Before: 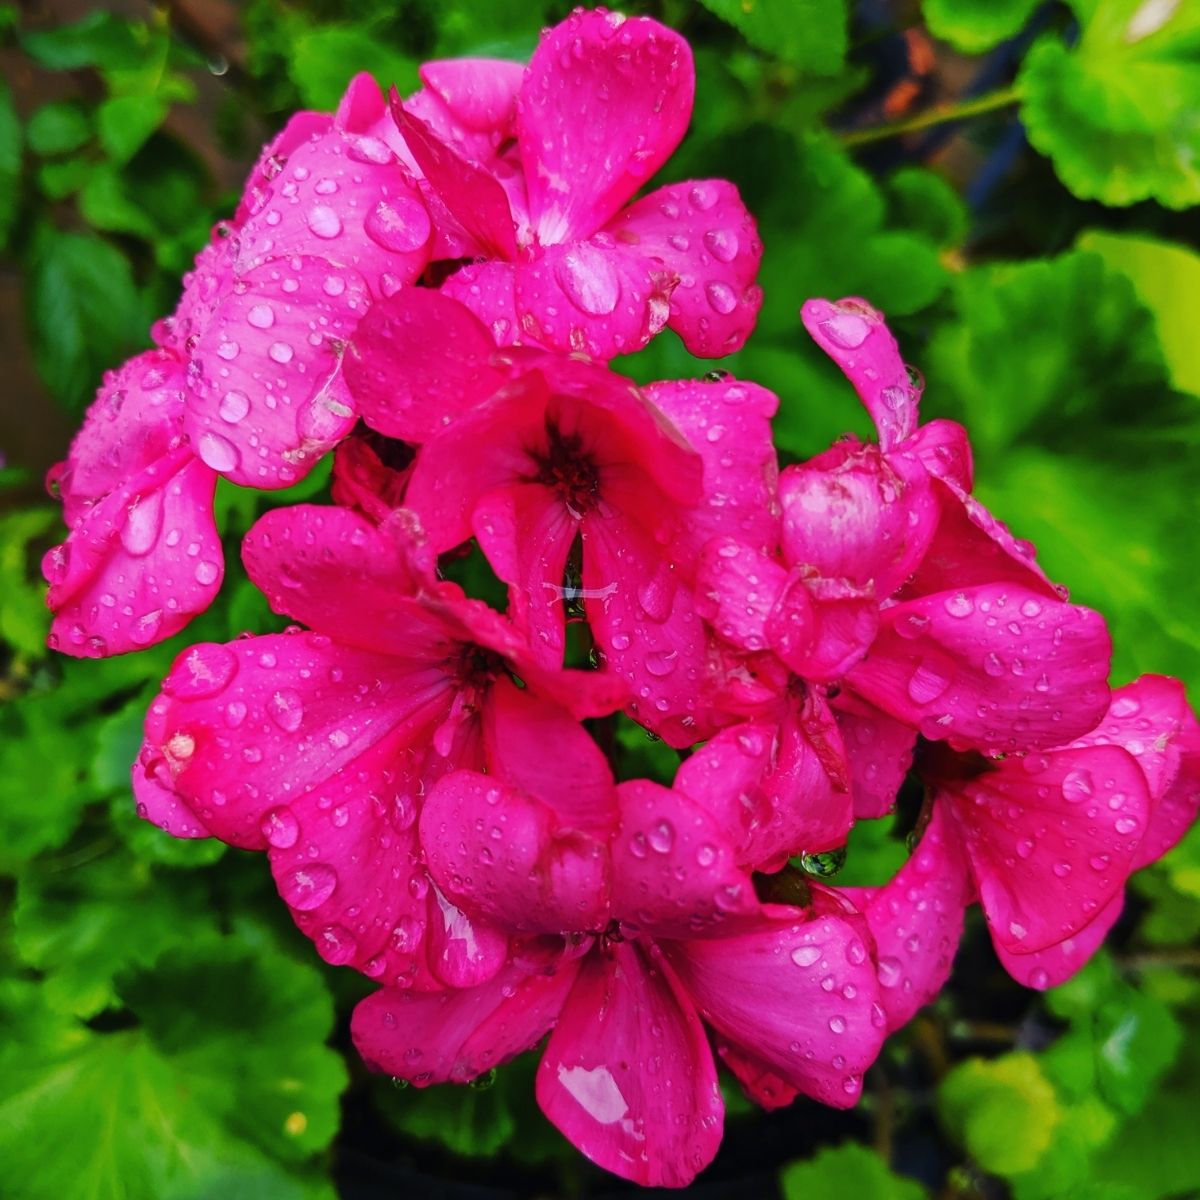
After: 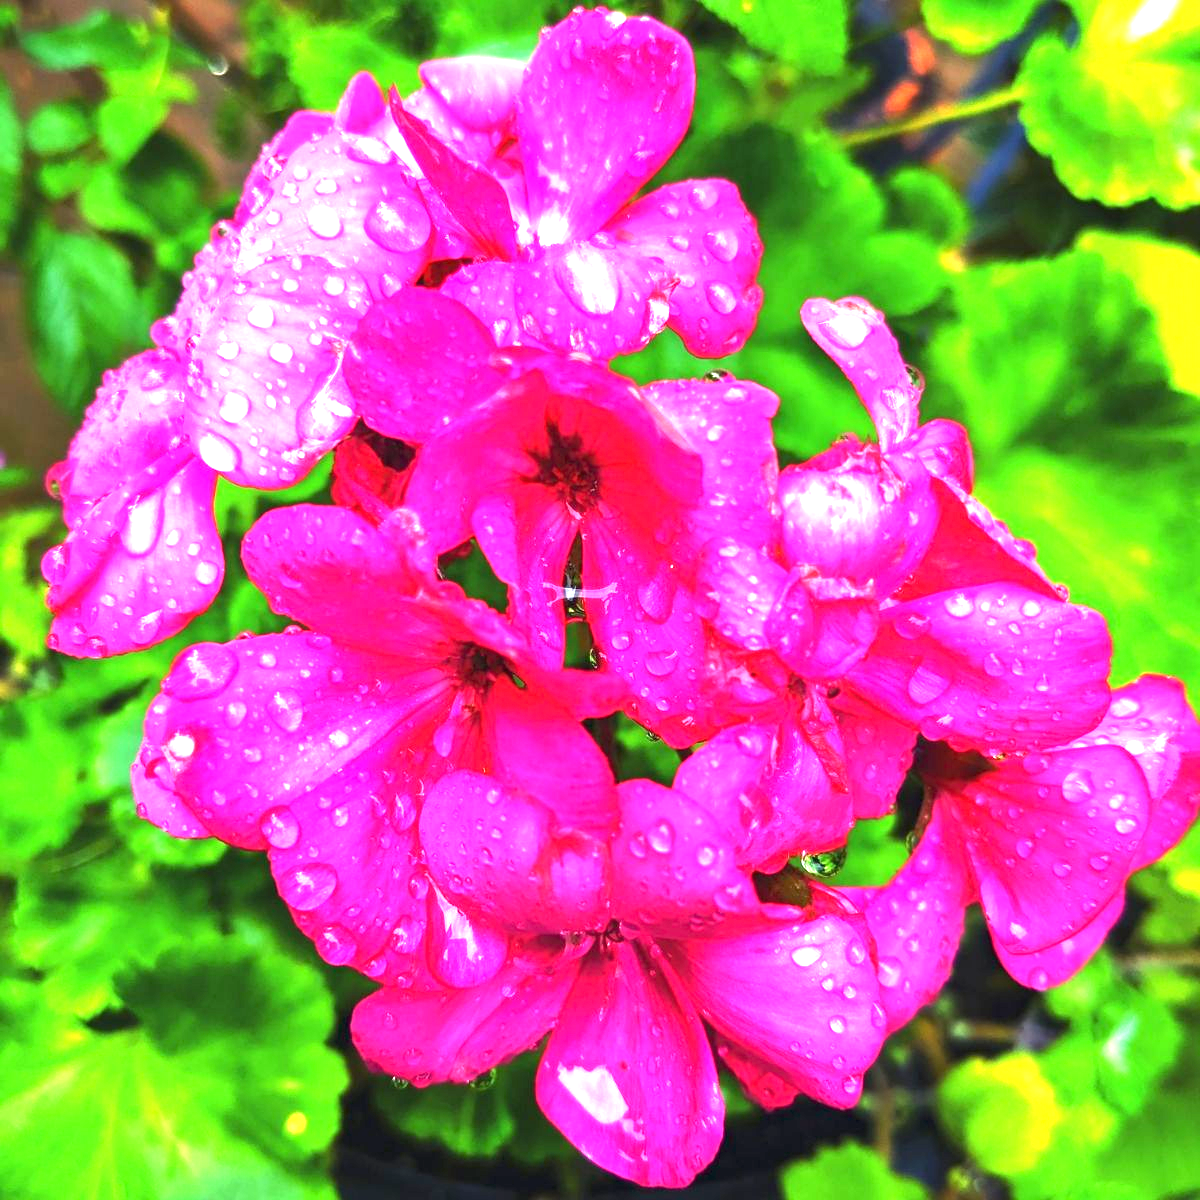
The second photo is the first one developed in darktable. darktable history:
exposure: black level correction 0, exposure 2.145 EV, compensate highlight preservation false
